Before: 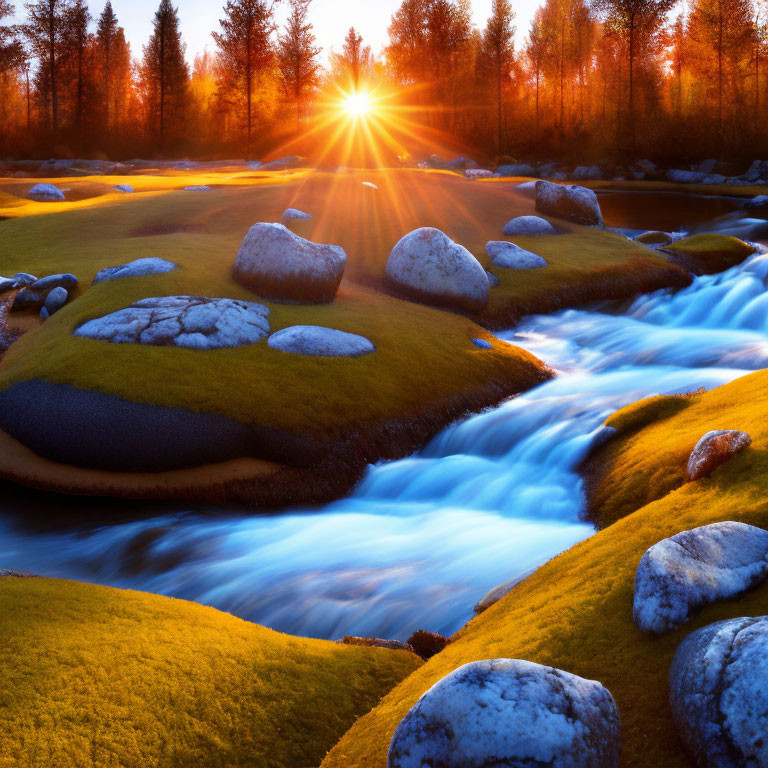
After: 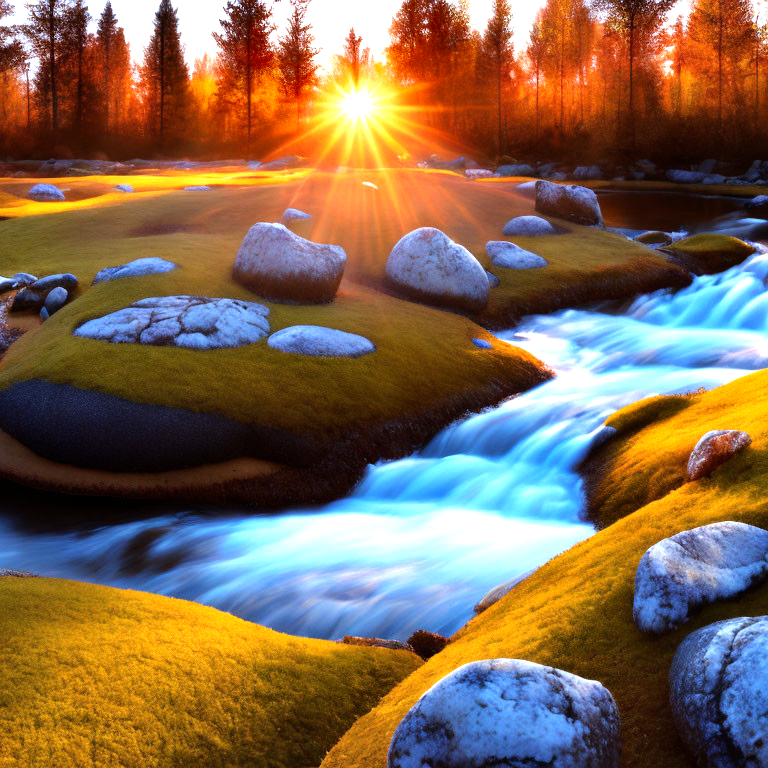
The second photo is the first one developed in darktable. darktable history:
shadows and highlights: soften with gaussian
tone equalizer: -8 EV -0.718 EV, -7 EV -0.712 EV, -6 EV -0.576 EV, -5 EV -0.374 EV, -3 EV 0.38 EV, -2 EV 0.6 EV, -1 EV 0.674 EV, +0 EV 0.72 EV
